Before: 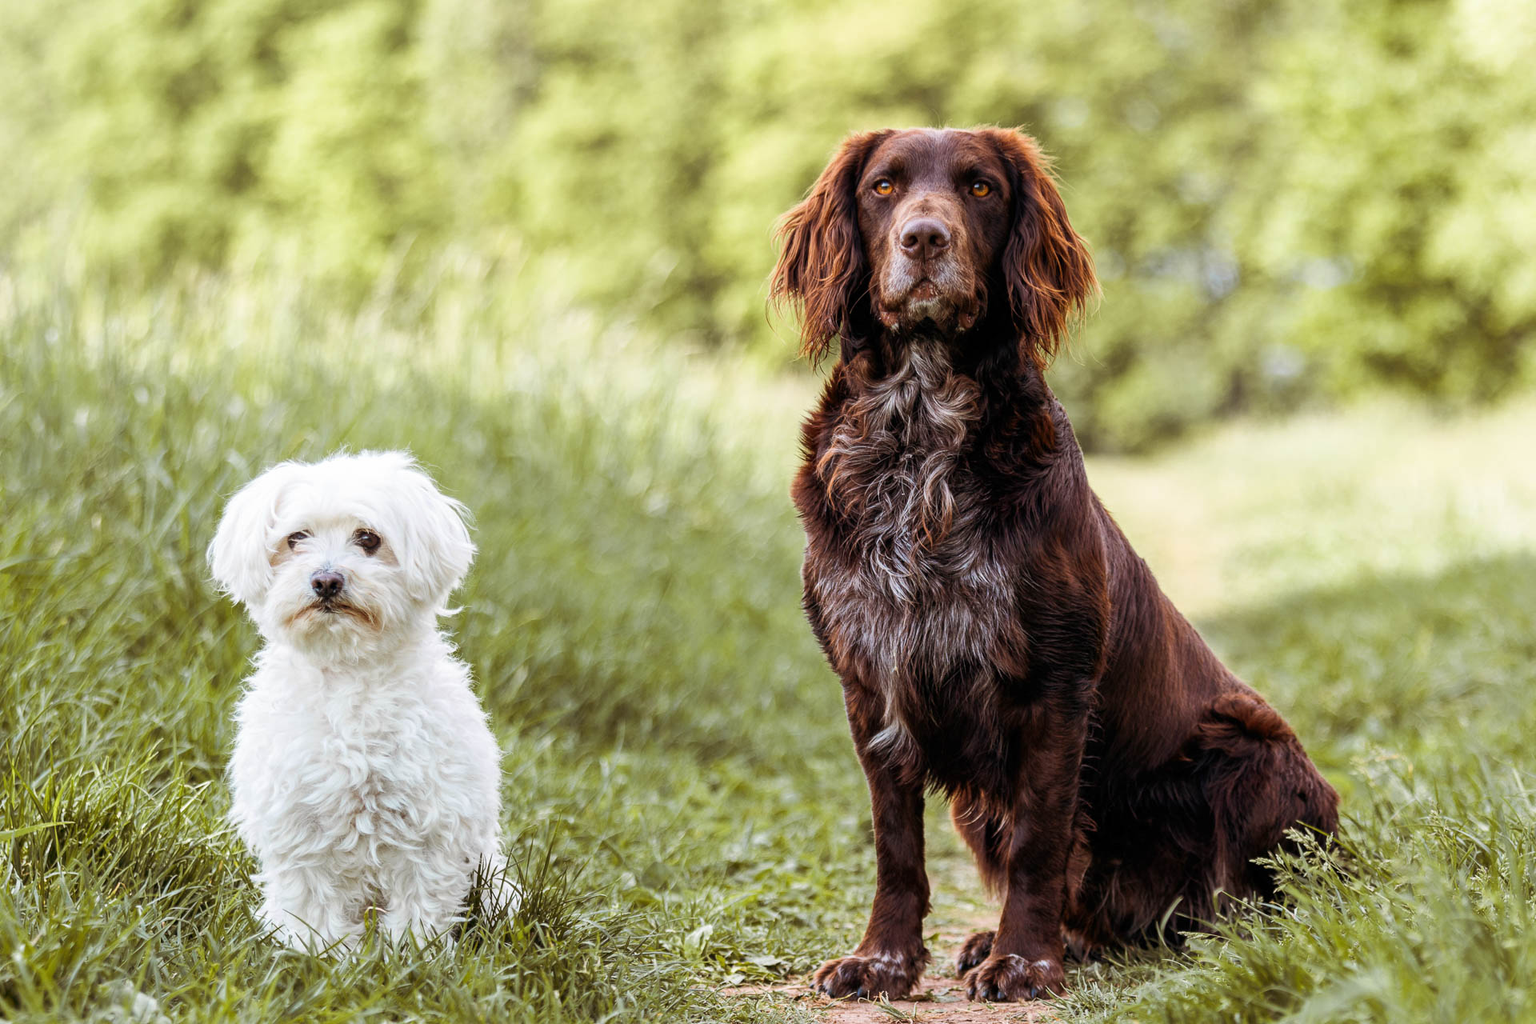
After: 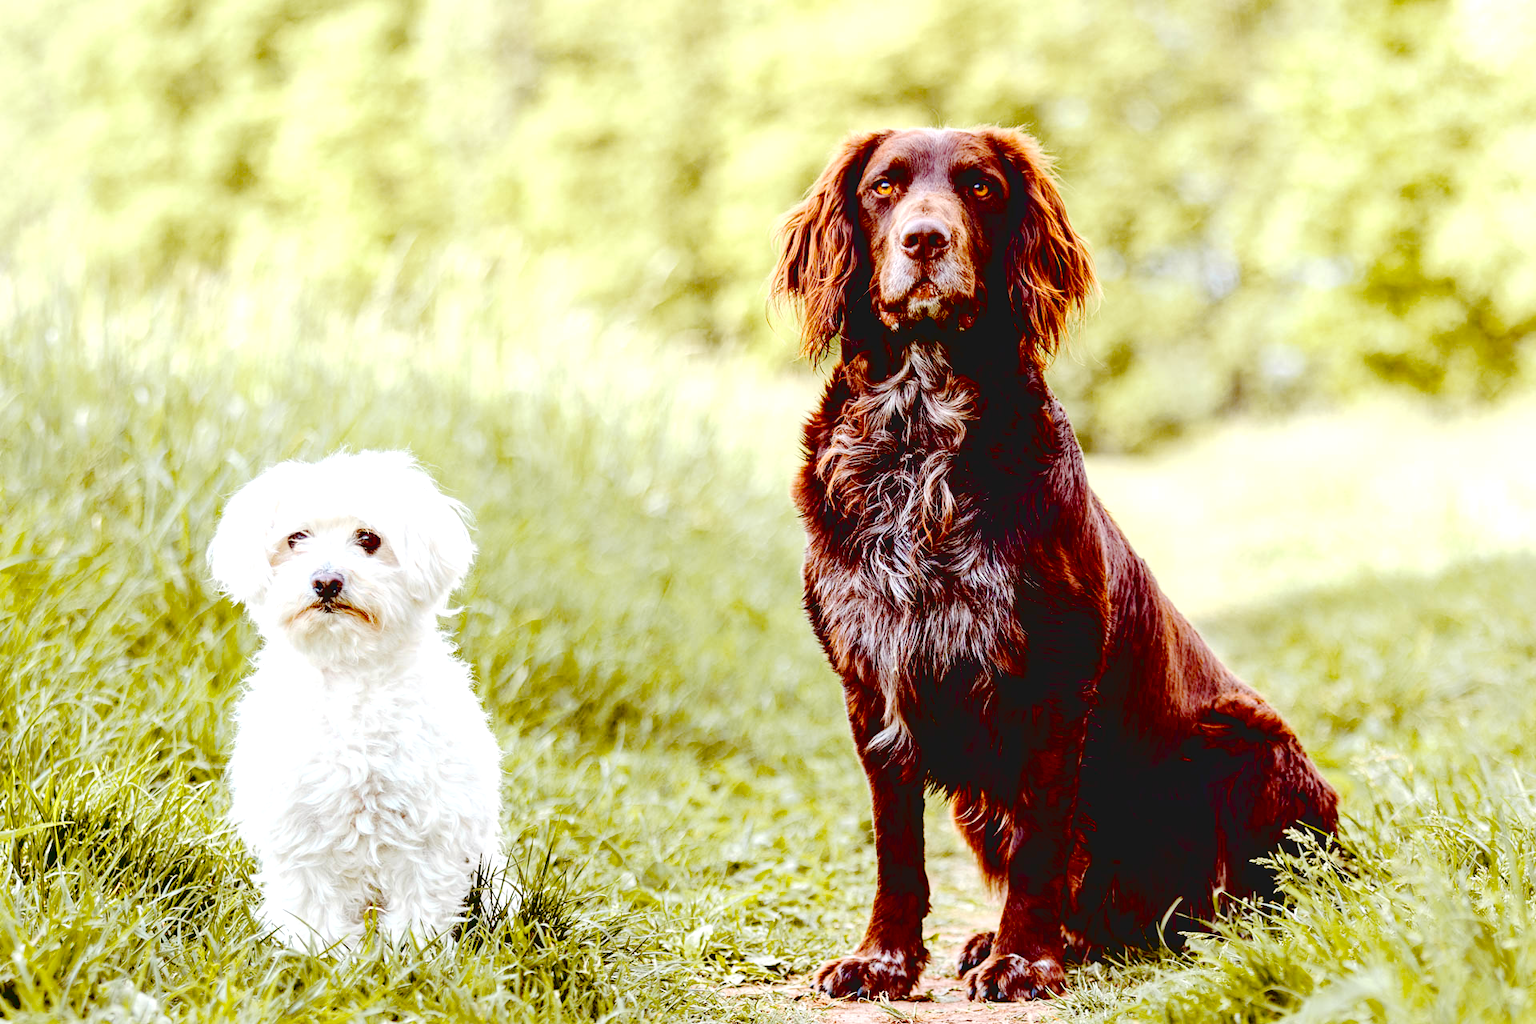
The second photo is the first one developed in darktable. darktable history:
tone curve: curves: ch0 [(0, 0) (0.037, 0.011) (0.131, 0.108) (0.279, 0.279) (0.476, 0.554) (0.617, 0.693) (0.704, 0.77) (0.813, 0.852) (0.916, 0.924) (1, 0.993)]; ch1 [(0, 0) (0.318, 0.278) (0.444, 0.427) (0.493, 0.492) (0.508, 0.502) (0.534, 0.531) (0.562, 0.571) (0.626, 0.667) (0.746, 0.764) (1, 1)]; ch2 [(0, 0) (0.316, 0.292) (0.381, 0.37) (0.423, 0.448) (0.476, 0.492) (0.502, 0.498) (0.522, 0.518) (0.533, 0.532) (0.586, 0.631) (0.634, 0.663) (0.7, 0.7) (0.861, 0.808) (1, 0.951)], preserve colors none
exposure: black level correction 0.037, exposure 0.905 EV, compensate highlight preservation false
contrast brightness saturation: contrast -0.169, brightness 0.051, saturation -0.136
